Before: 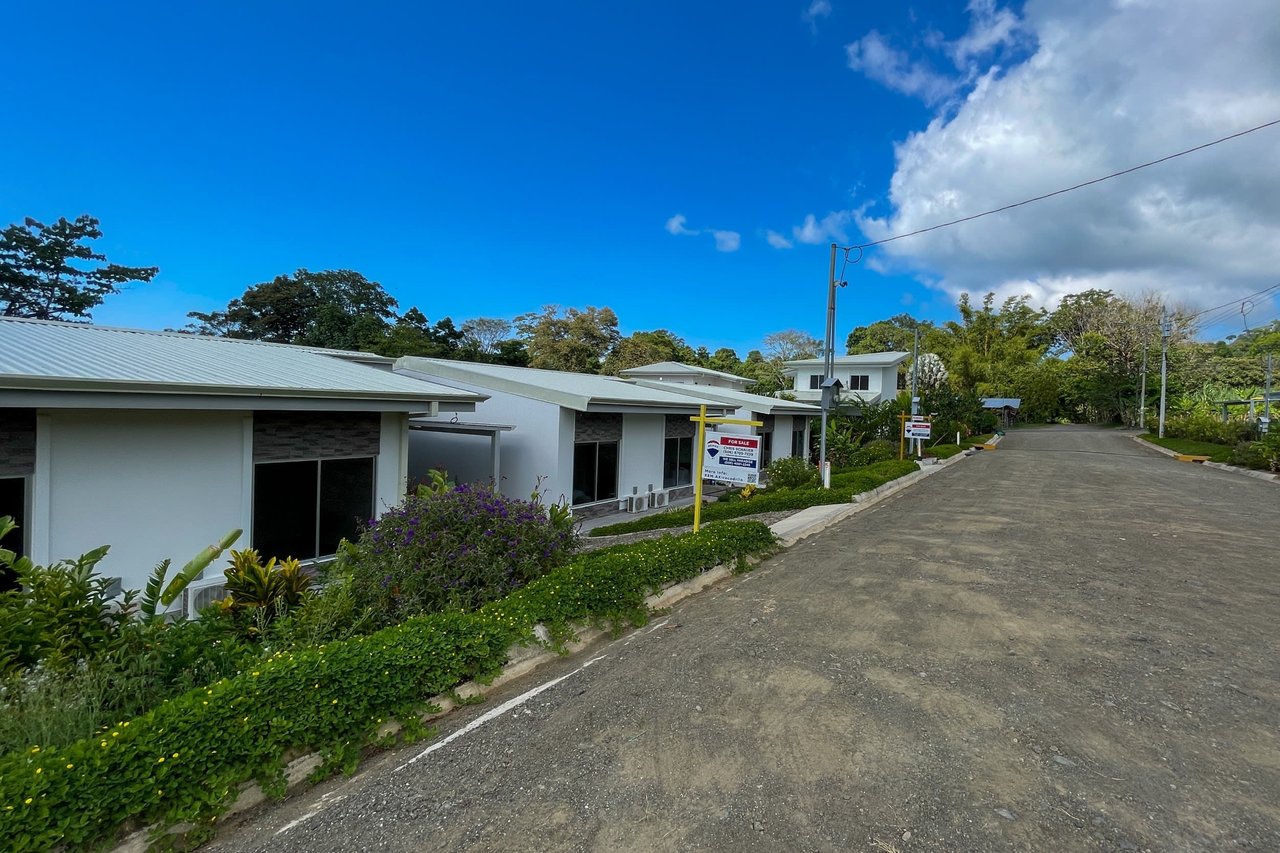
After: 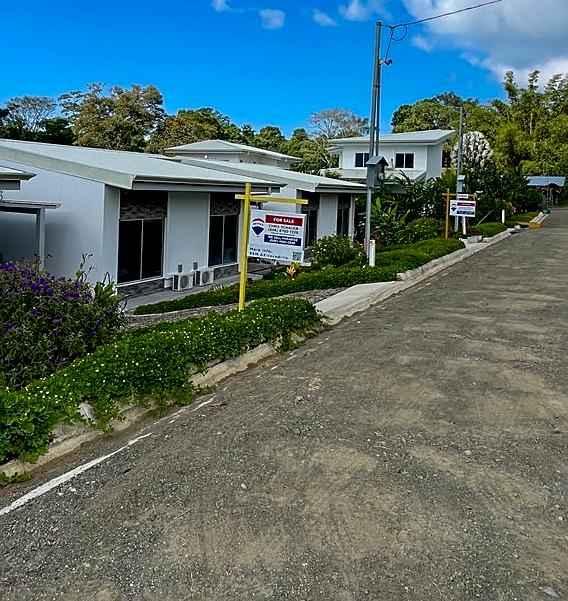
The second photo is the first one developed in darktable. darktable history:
exposure: black level correction 0.013, compensate exposure bias true, compensate highlight preservation false
crop: left 35.611%, top 26.06%, right 19.972%, bottom 3.45%
sharpen: on, module defaults
contrast brightness saturation: contrast 0.08, saturation 0.022
